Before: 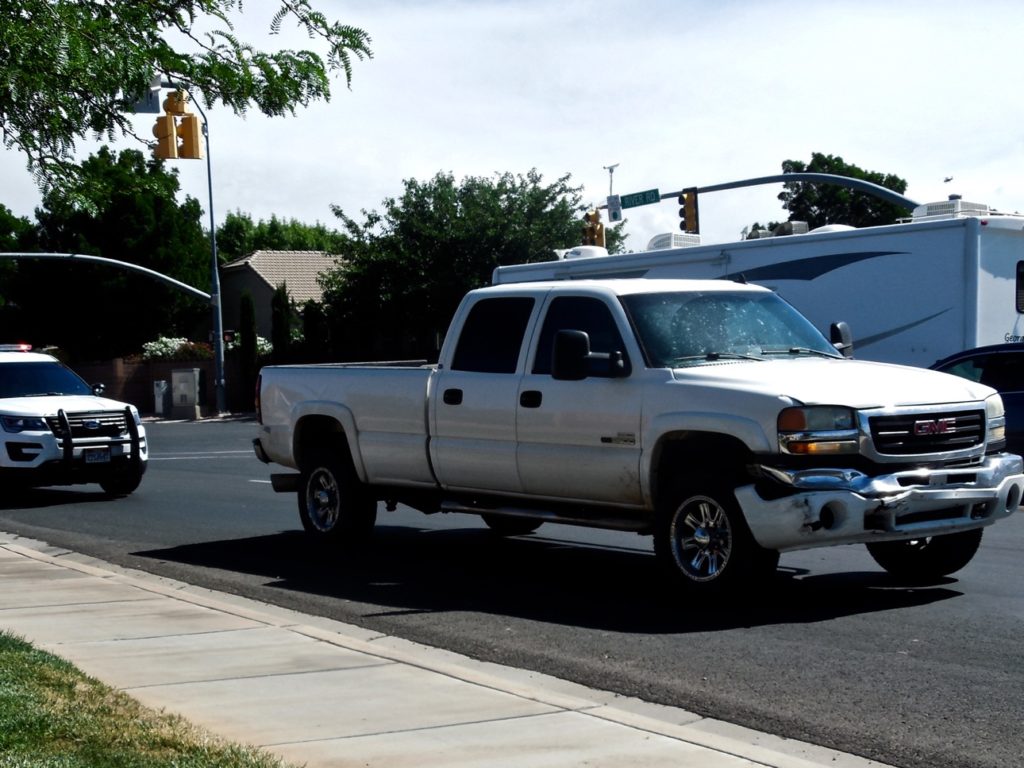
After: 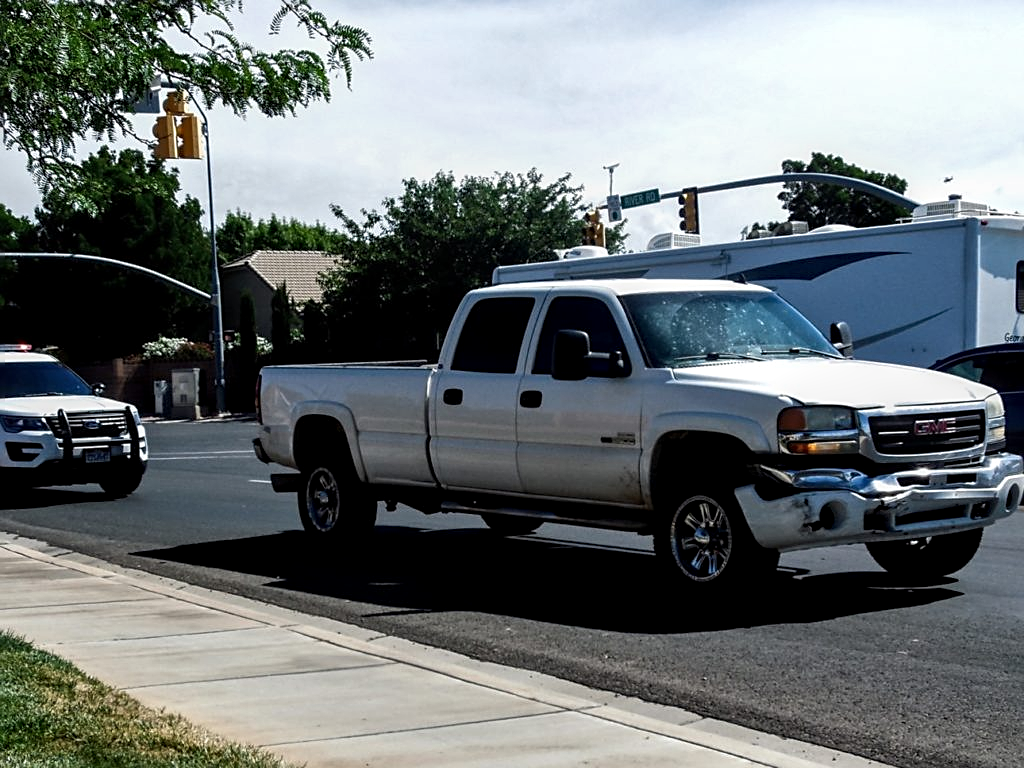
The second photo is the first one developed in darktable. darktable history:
local contrast: highlights 41%, shadows 62%, detail 136%, midtone range 0.509
sharpen: on, module defaults
